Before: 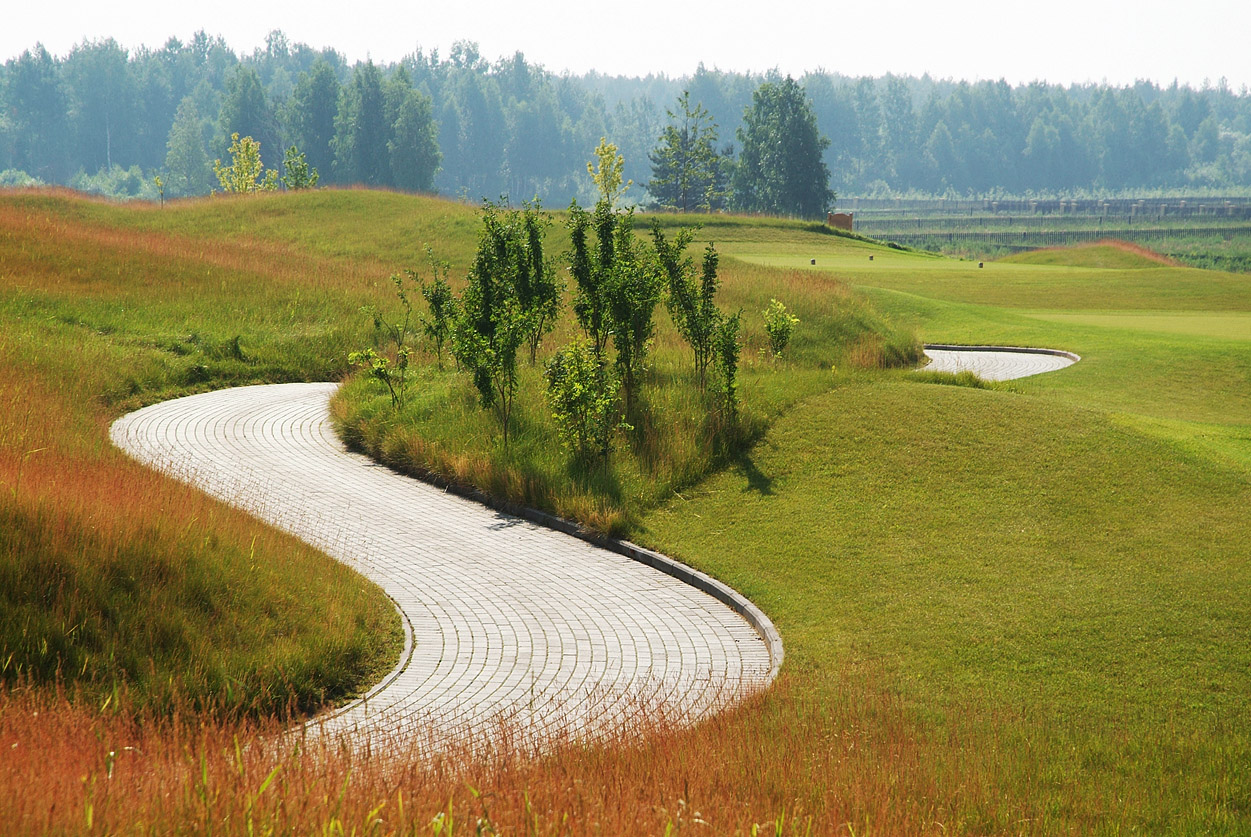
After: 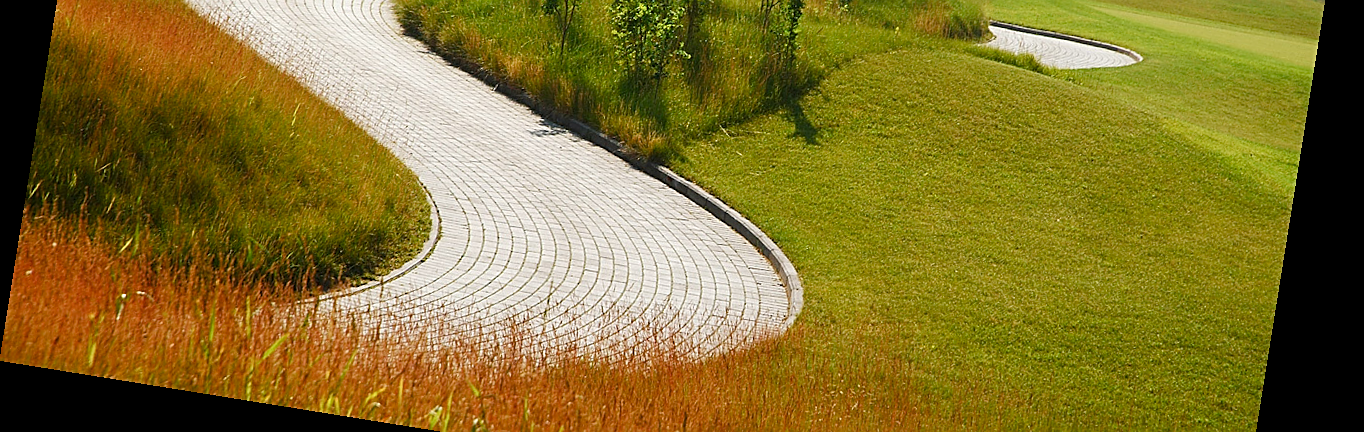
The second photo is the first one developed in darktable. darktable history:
crop: top 45.551%, bottom 12.262%
color balance rgb: perceptual saturation grading › global saturation 20%, perceptual saturation grading › highlights -25%, perceptual saturation grading › shadows 25%
rotate and perspective: rotation 9.12°, automatic cropping off
sharpen: on, module defaults
